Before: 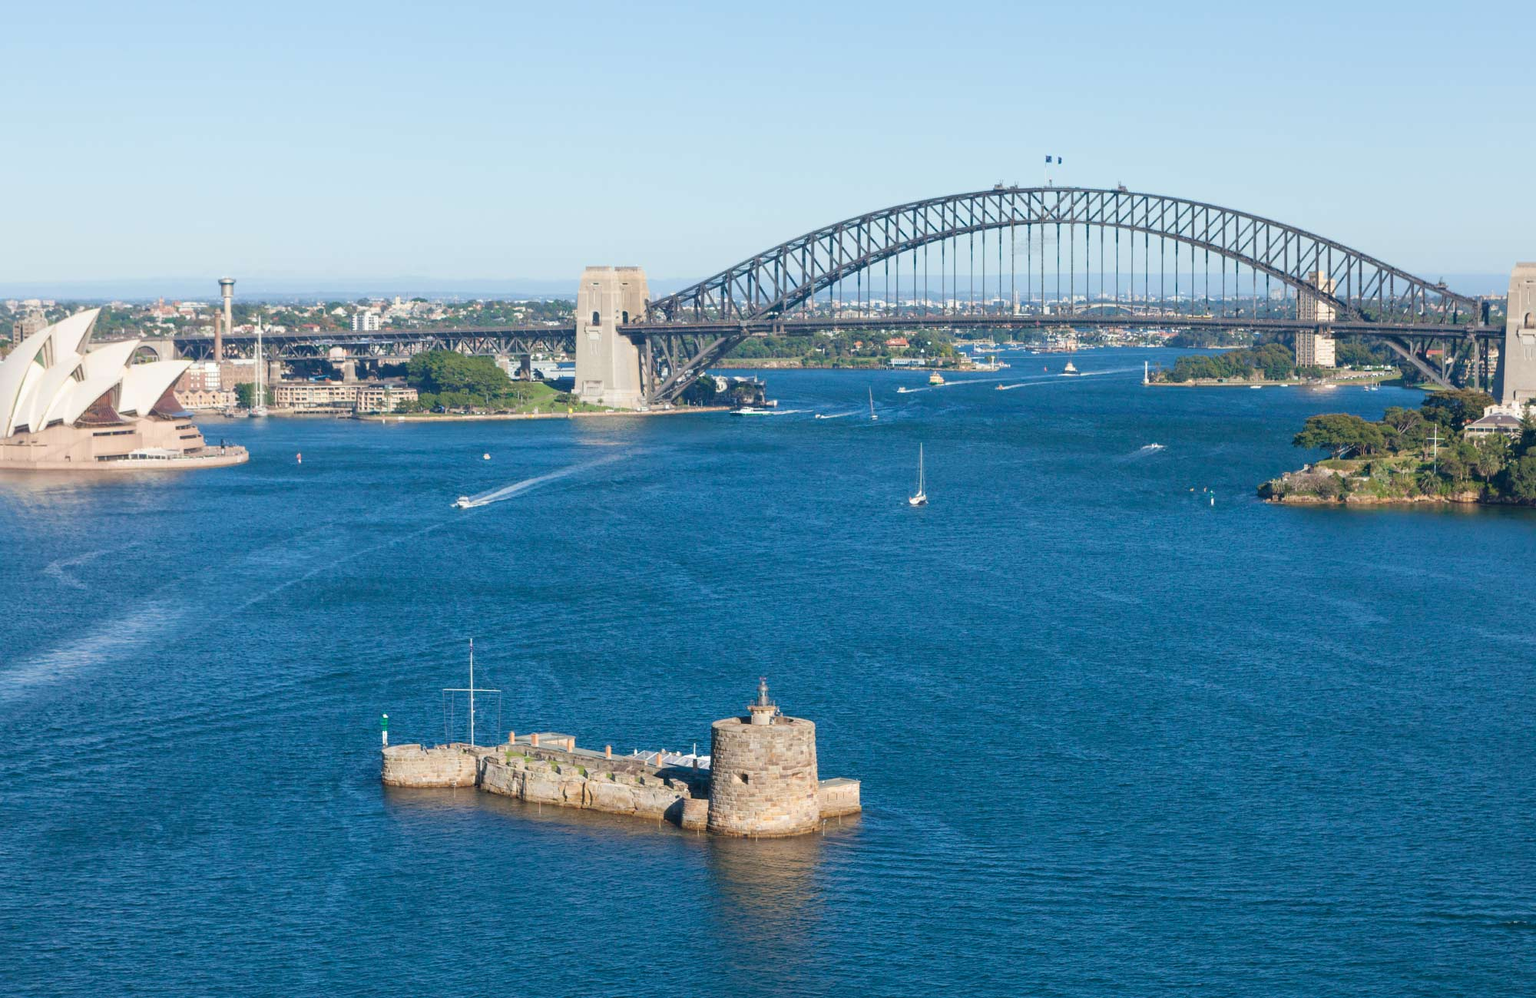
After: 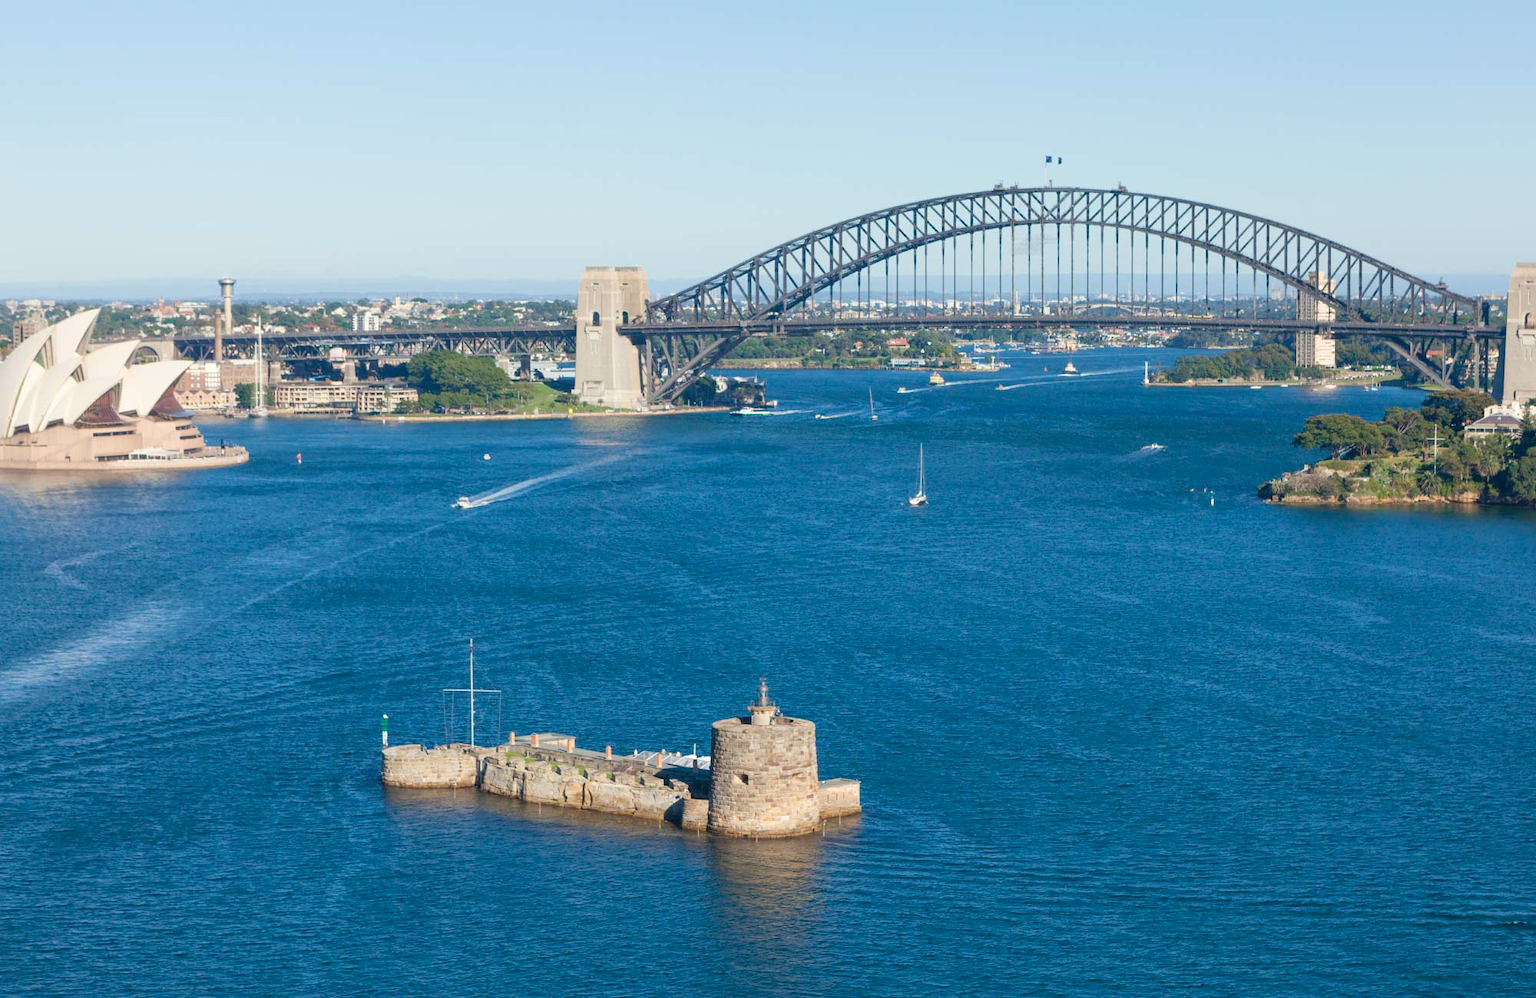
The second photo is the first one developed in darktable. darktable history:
tone equalizer: on, module defaults
color correction: highlights a* 0.222, highlights b* 2.68, shadows a* -1.33, shadows b* -4.41
